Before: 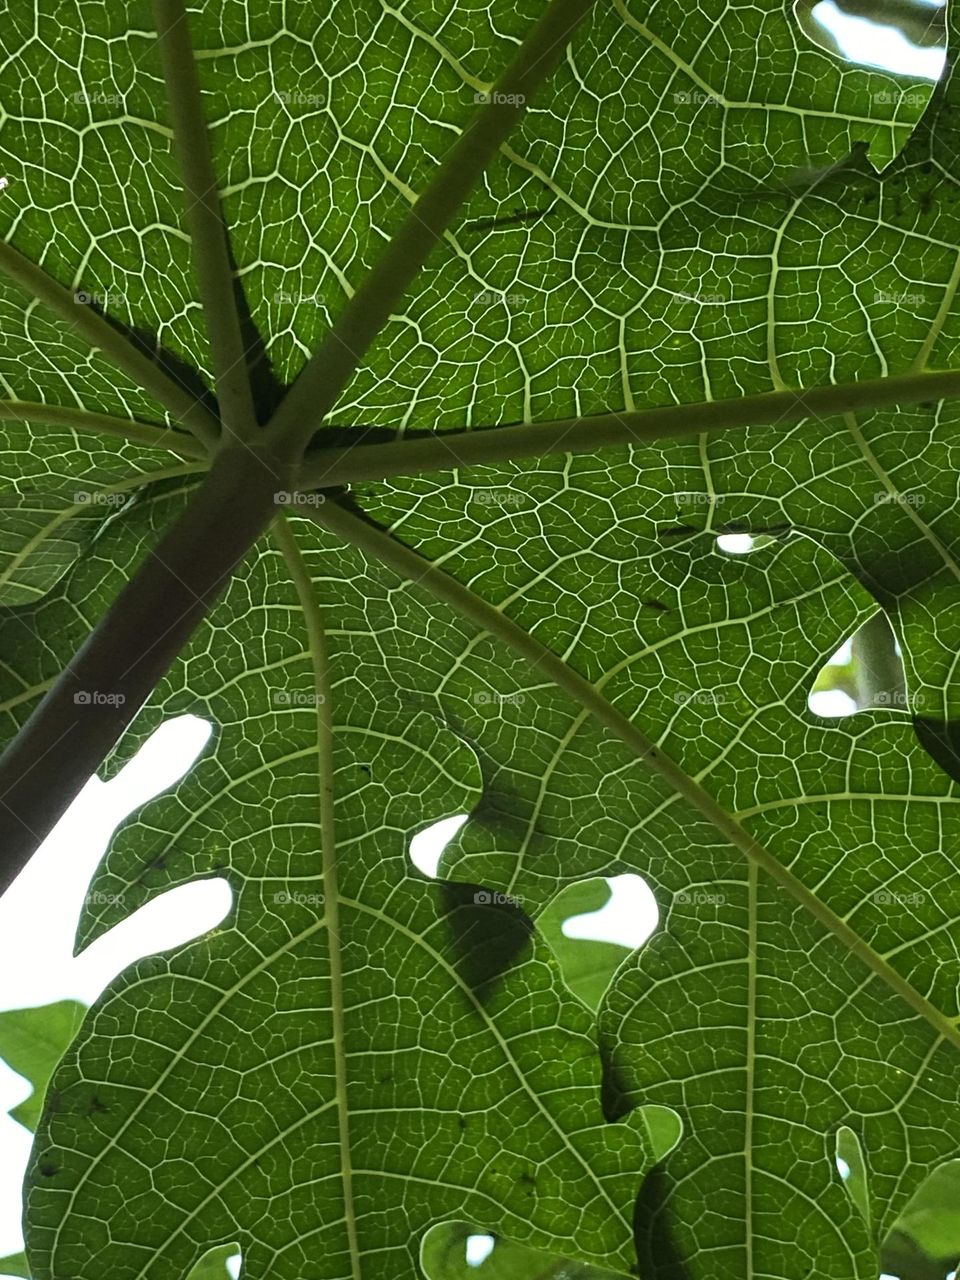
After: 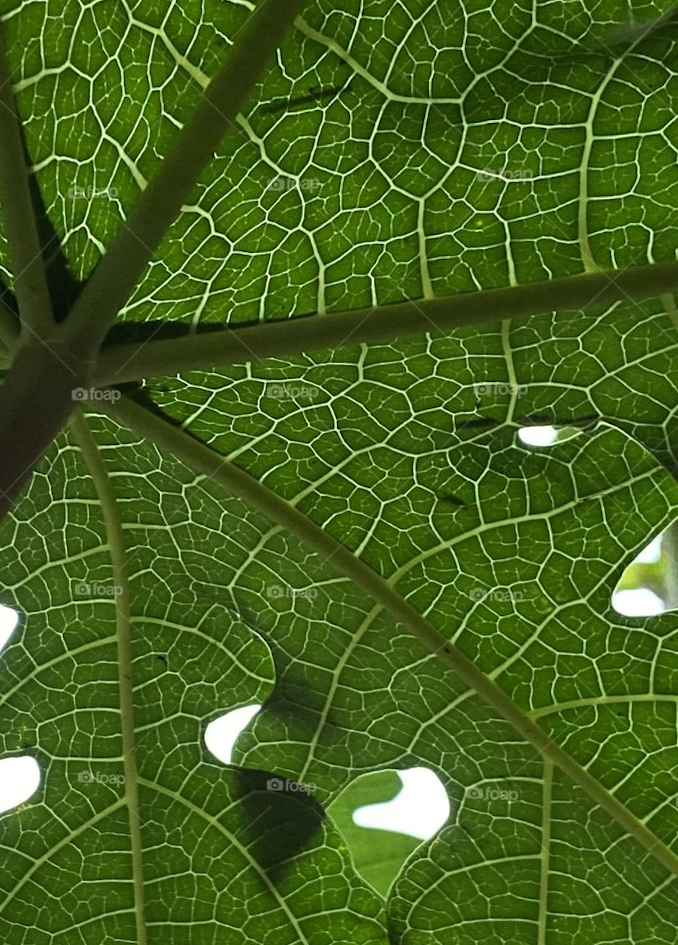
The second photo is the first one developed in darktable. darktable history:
crop: left 16.768%, top 8.653%, right 8.362%, bottom 12.485%
rotate and perspective: rotation 0.062°, lens shift (vertical) 0.115, lens shift (horizontal) -0.133, crop left 0.047, crop right 0.94, crop top 0.061, crop bottom 0.94
